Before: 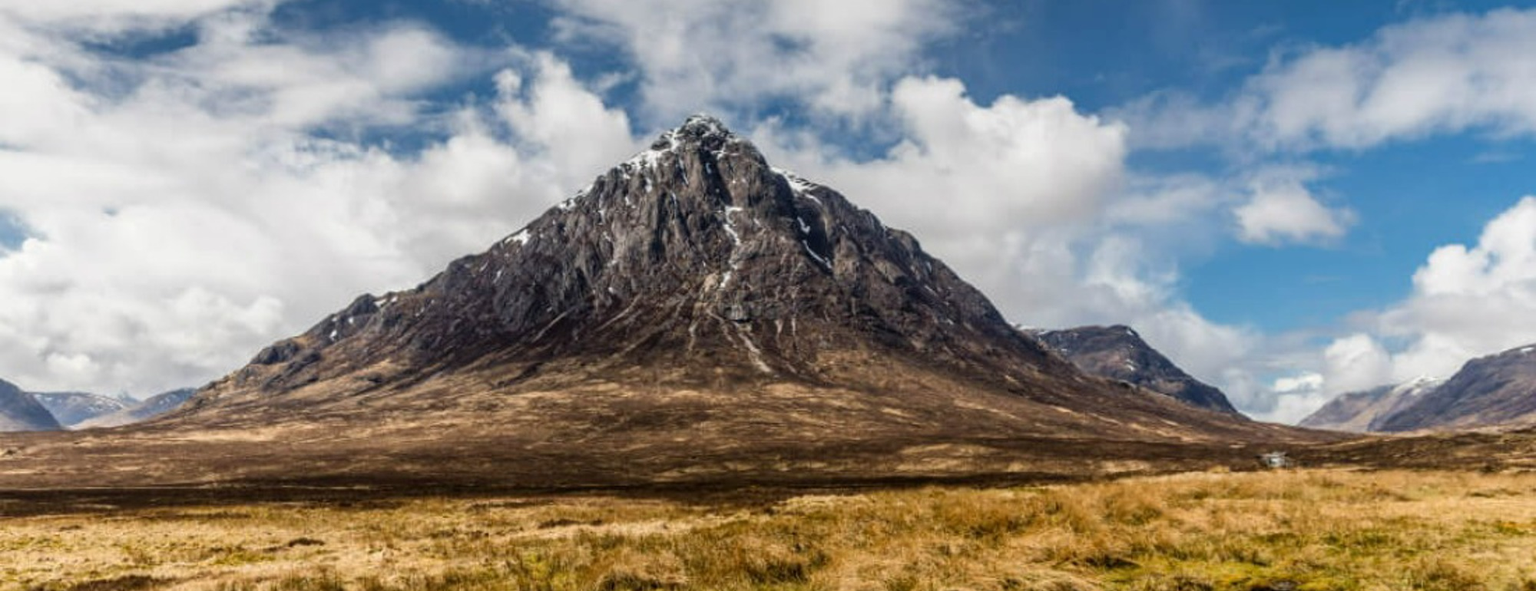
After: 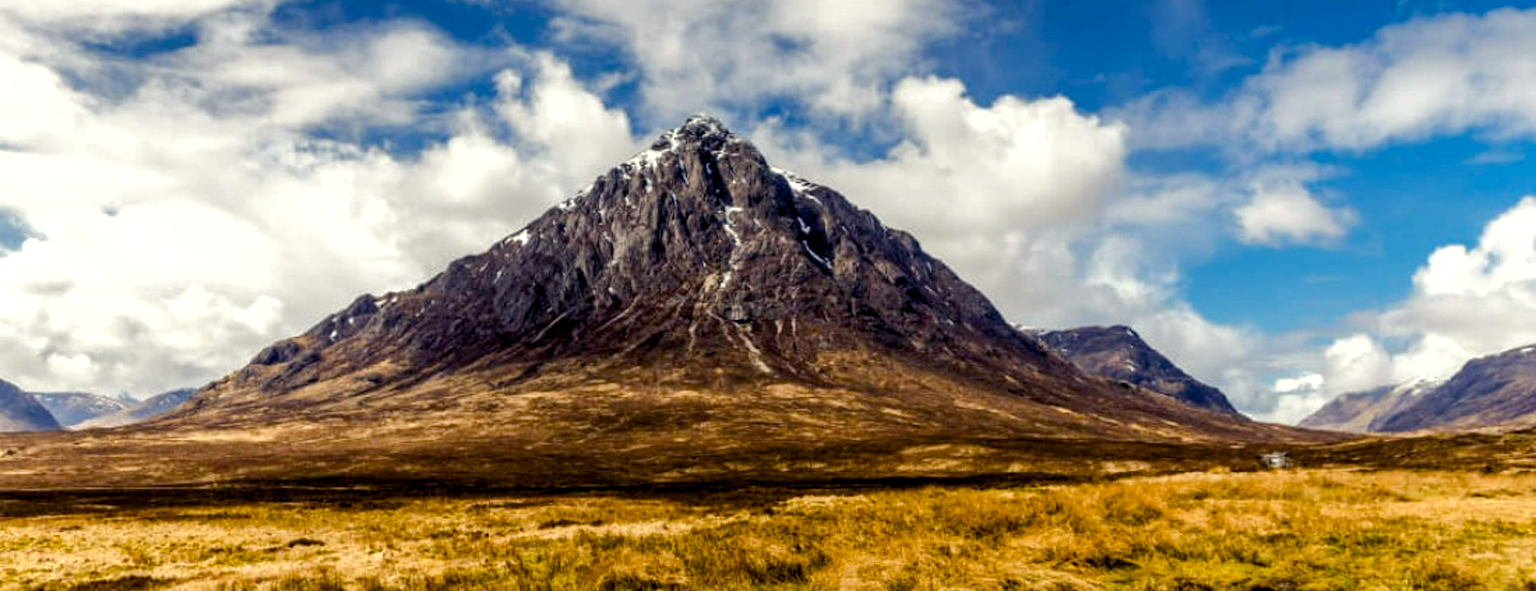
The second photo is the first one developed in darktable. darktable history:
shadows and highlights: shadows -20, white point adjustment -2, highlights -35
color balance rgb: shadows lift › luminance -21.66%, shadows lift › chroma 6.57%, shadows lift › hue 270°, power › chroma 0.68%, power › hue 60°, highlights gain › luminance 6.08%, highlights gain › chroma 1.33%, highlights gain › hue 90°, global offset › luminance -0.87%, perceptual saturation grading › global saturation 26.86%, perceptual saturation grading › highlights -28.39%, perceptual saturation grading › mid-tones 15.22%, perceptual saturation grading › shadows 33.98%, perceptual brilliance grading › highlights 10%, perceptual brilliance grading › mid-tones 5%
